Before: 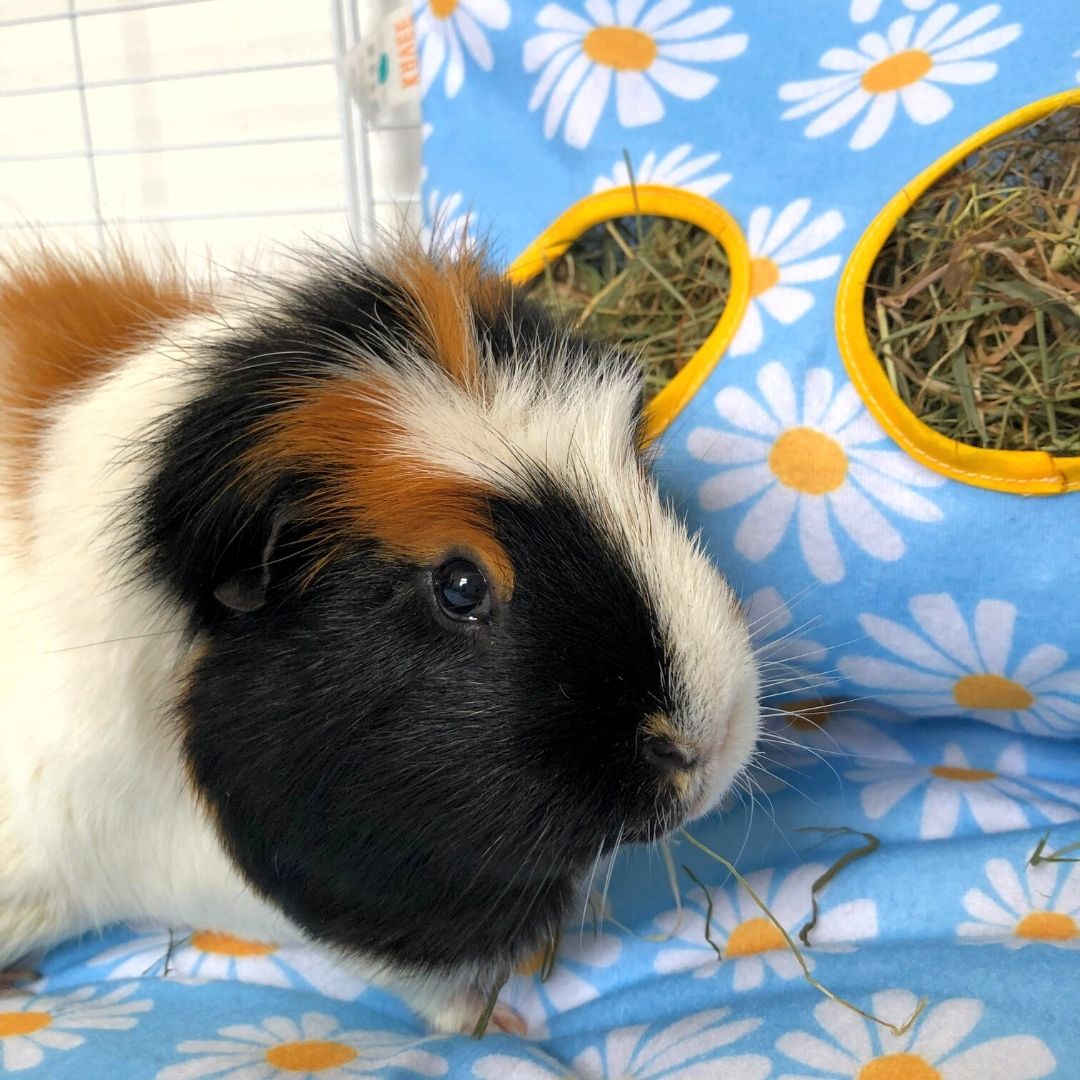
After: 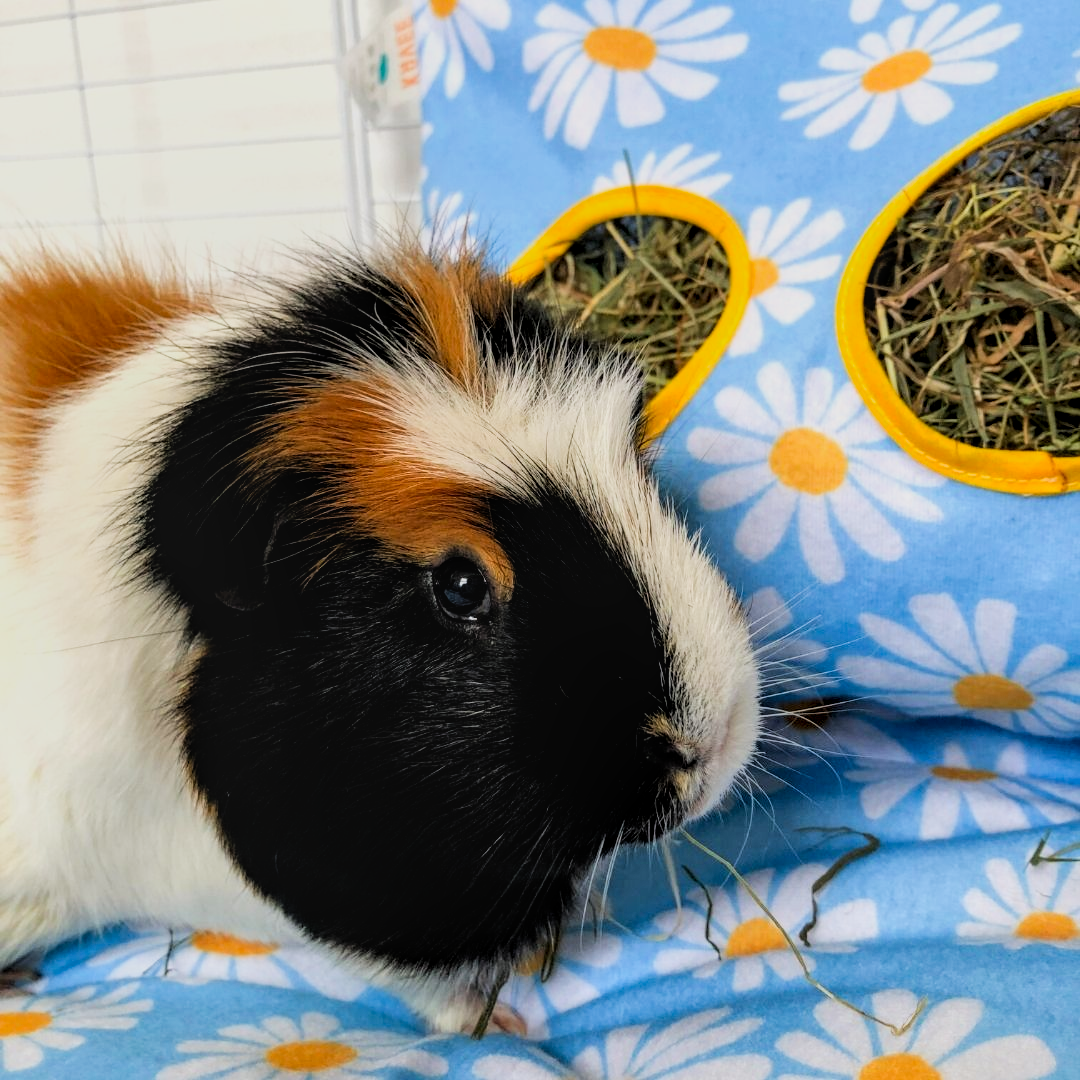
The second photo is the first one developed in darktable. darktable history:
exposure: compensate highlight preservation false
filmic rgb: black relative exposure -5 EV, hardness 2.88, contrast 1.3, highlights saturation mix -30%
local contrast: on, module defaults
contrast brightness saturation: contrast 0.08, saturation 0.2
